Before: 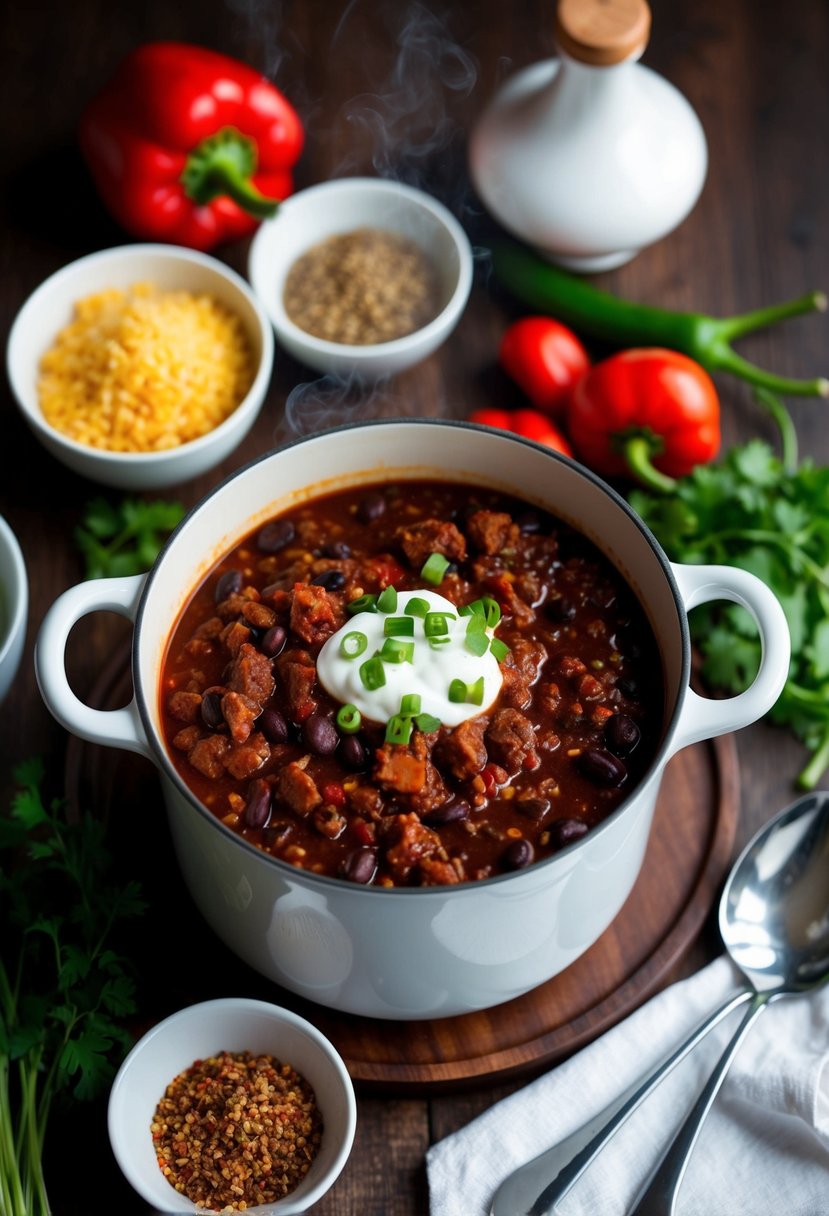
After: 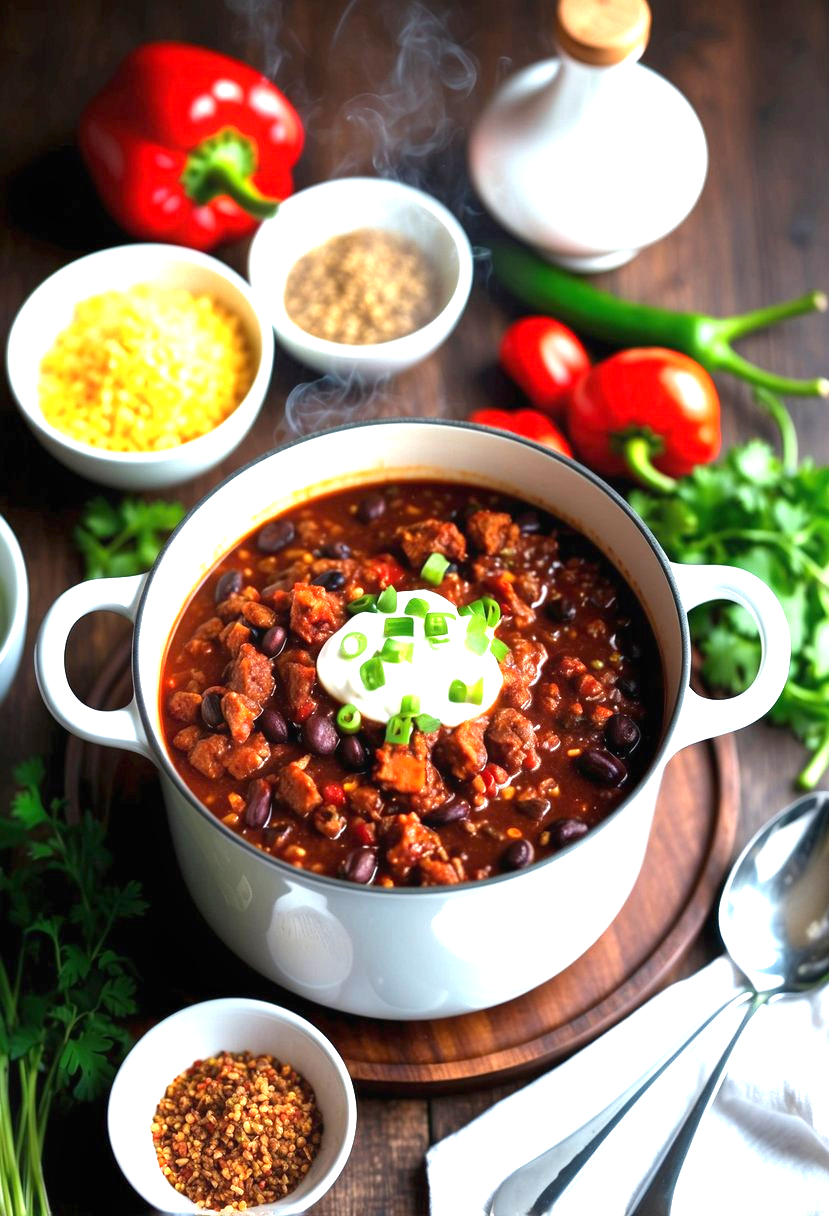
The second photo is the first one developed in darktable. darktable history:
contrast equalizer: y [[0.5, 0.5, 0.472, 0.5, 0.5, 0.5], [0.5 ×6], [0.5 ×6], [0 ×6], [0 ×6]]
exposure: black level correction 0, exposure 1.557 EV, compensate highlight preservation false
